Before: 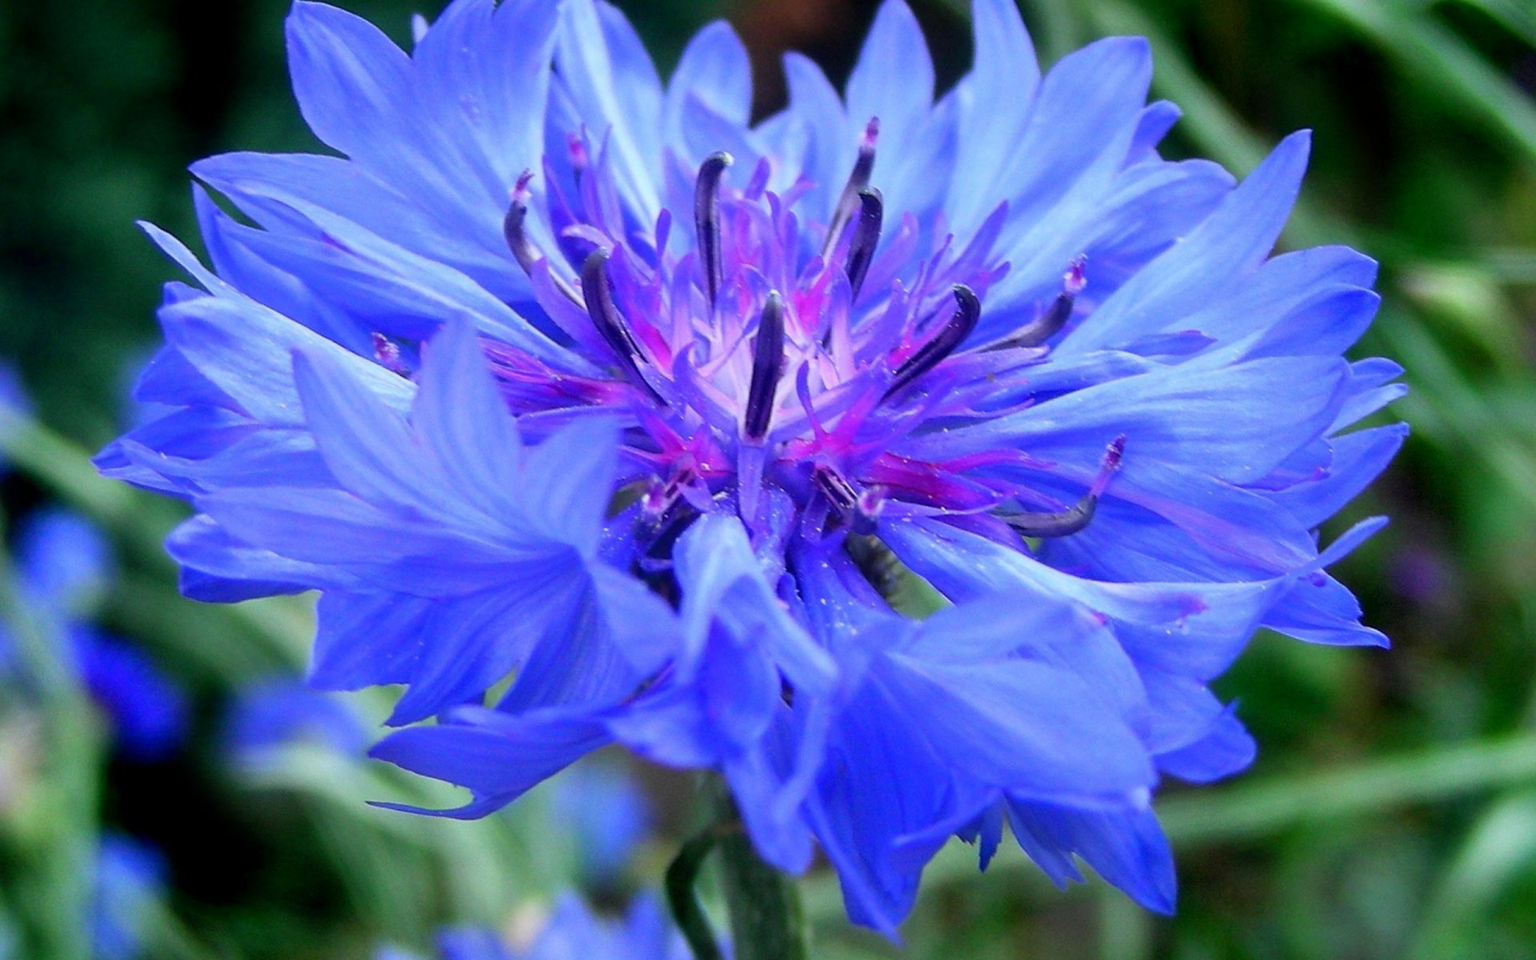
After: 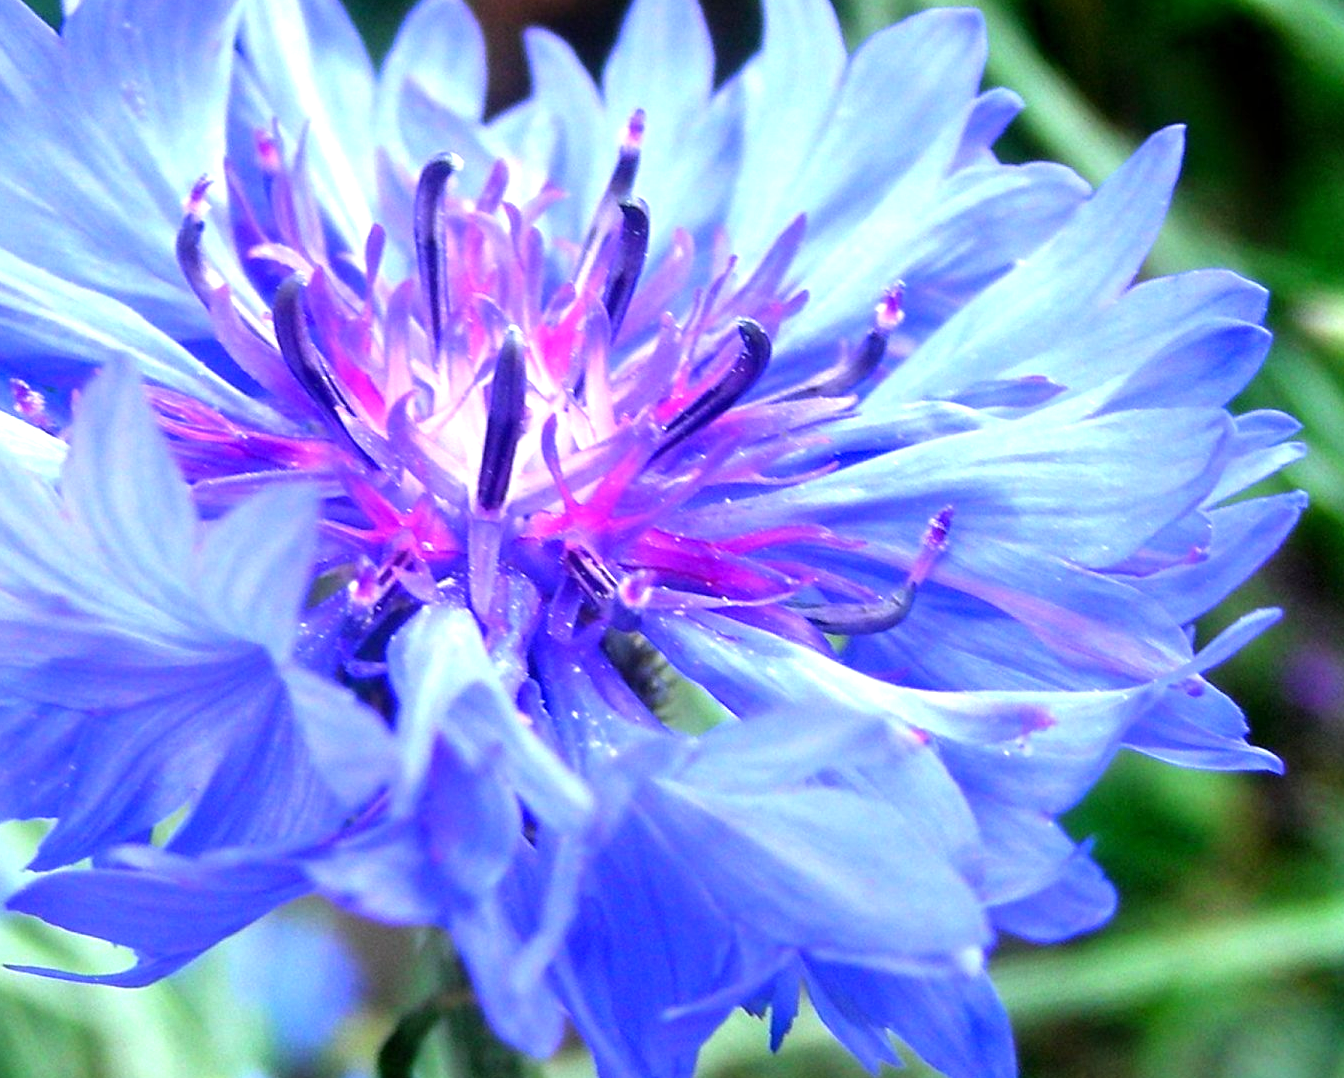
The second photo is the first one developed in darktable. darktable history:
shadows and highlights: shadows 2.55, highlights -17.93, soften with gaussian
crop and rotate: left 23.68%, top 3.136%, right 6.32%, bottom 7.008%
exposure: exposure 0.746 EV, compensate exposure bias true, compensate highlight preservation false
tone equalizer: -8 EV -0.382 EV, -7 EV -0.408 EV, -6 EV -0.313 EV, -5 EV -0.241 EV, -3 EV 0.224 EV, -2 EV 0.337 EV, -1 EV 0.395 EV, +0 EV 0.392 EV
contrast brightness saturation: contrast 0.052
